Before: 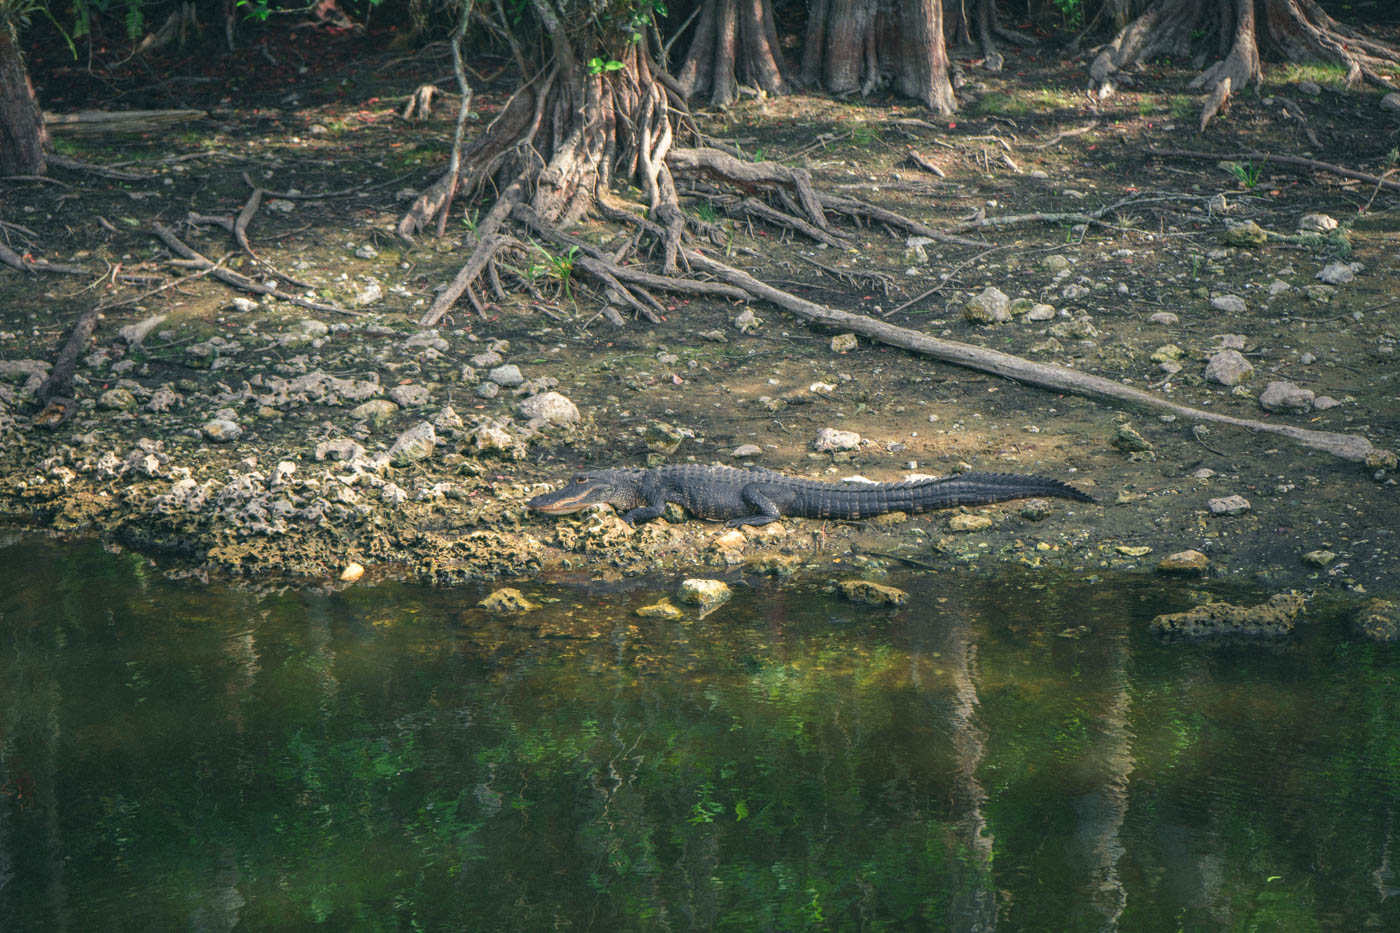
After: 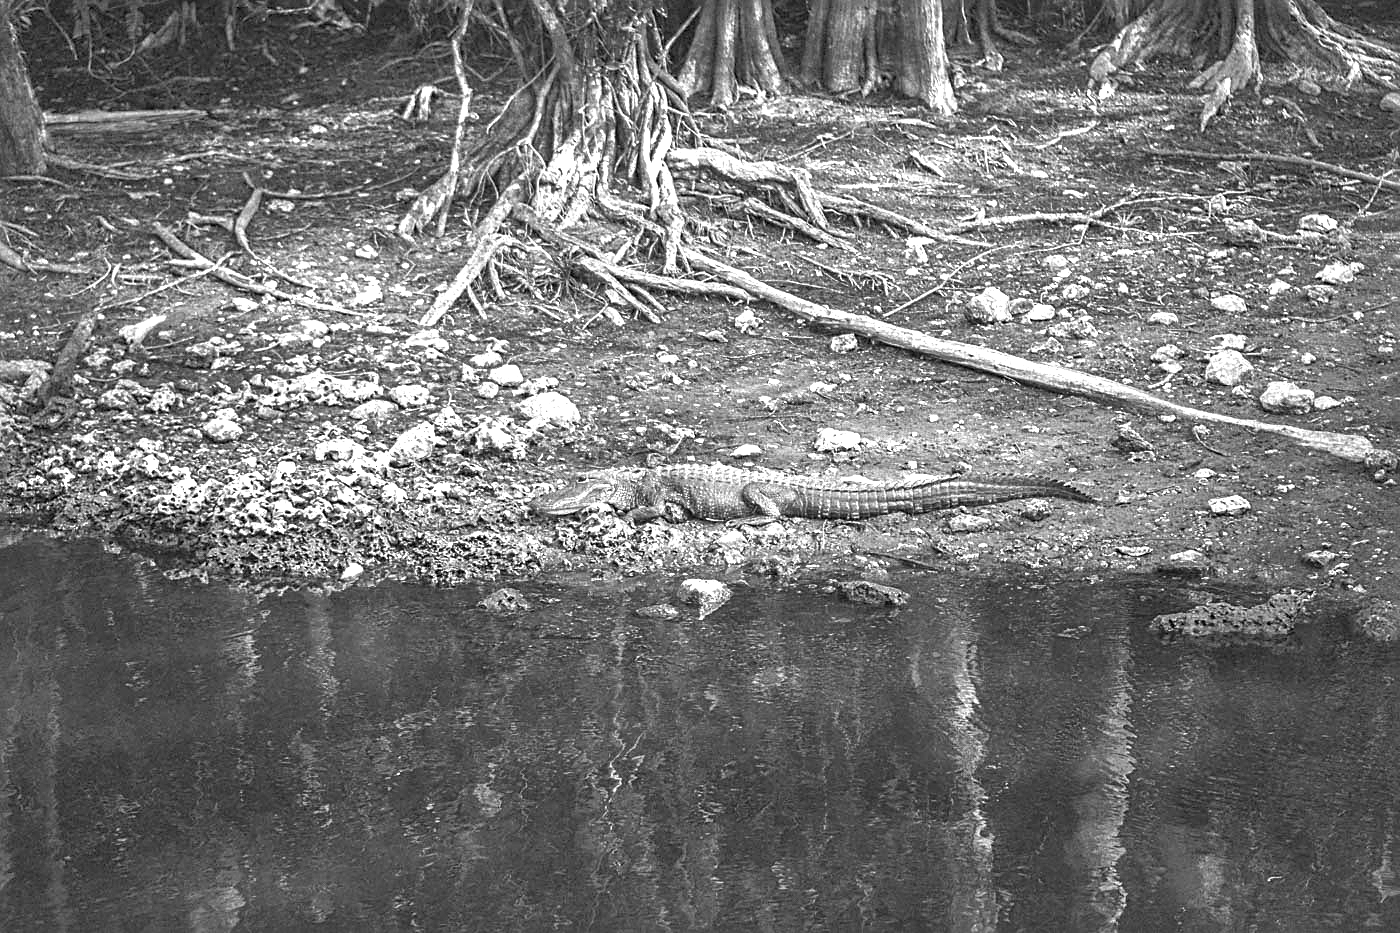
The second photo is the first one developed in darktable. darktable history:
color zones: curves: ch0 [(0.287, 0.048) (0.493, 0.484) (0.737, 0.816)]; ch1 [(0, 0) (0.143, 0) (0.286, 0) (0.429, 0) (0.571, 0) (0.714, 0) (0.857, 0)]
white balance: red 0.98, blue 1.61
sharpen: radius 2.543, amount 0.636
monochrome: a 16.01, b -2.65, highlights 0.52
shadows and highlights: on, module defaults
